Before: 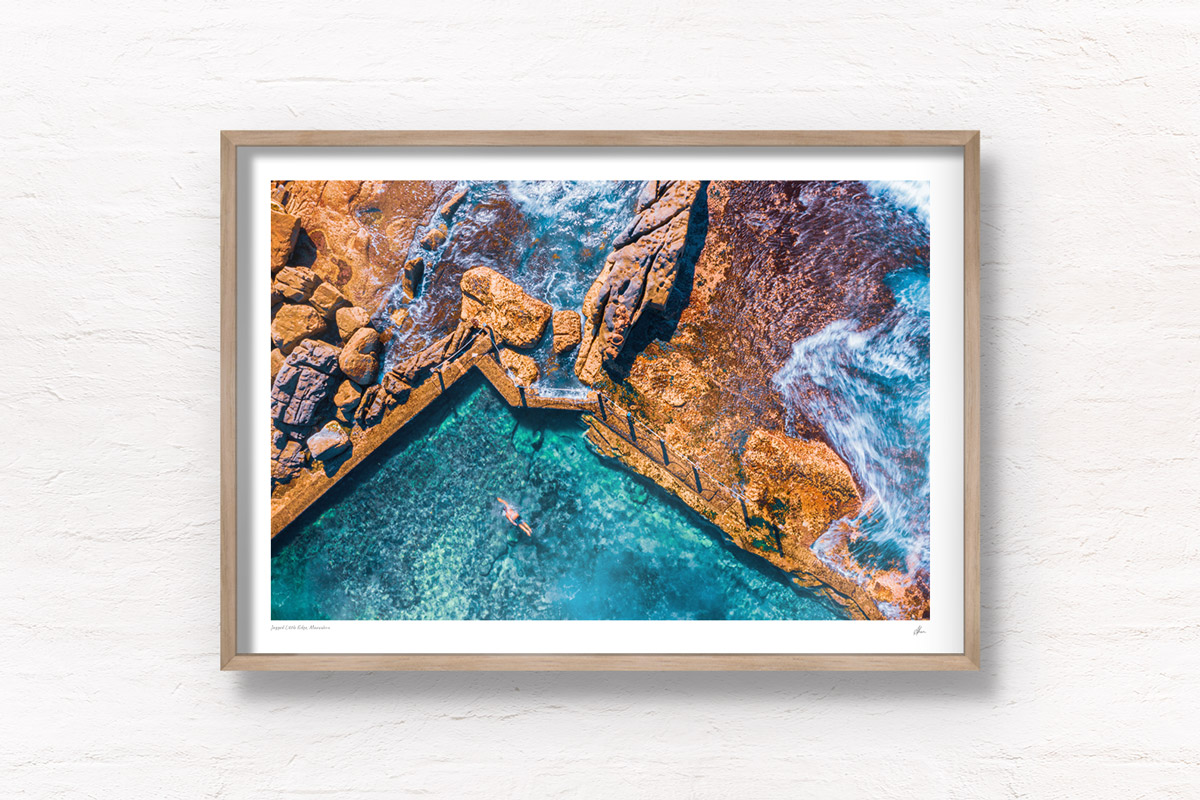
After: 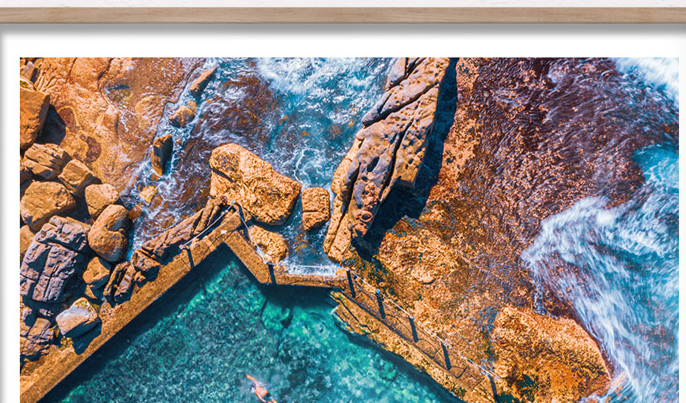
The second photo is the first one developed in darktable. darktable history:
tone equalizer: on, module defaults
crop: left 20.932%, top 15.471%, right 21.848%, bottom 34.081%
